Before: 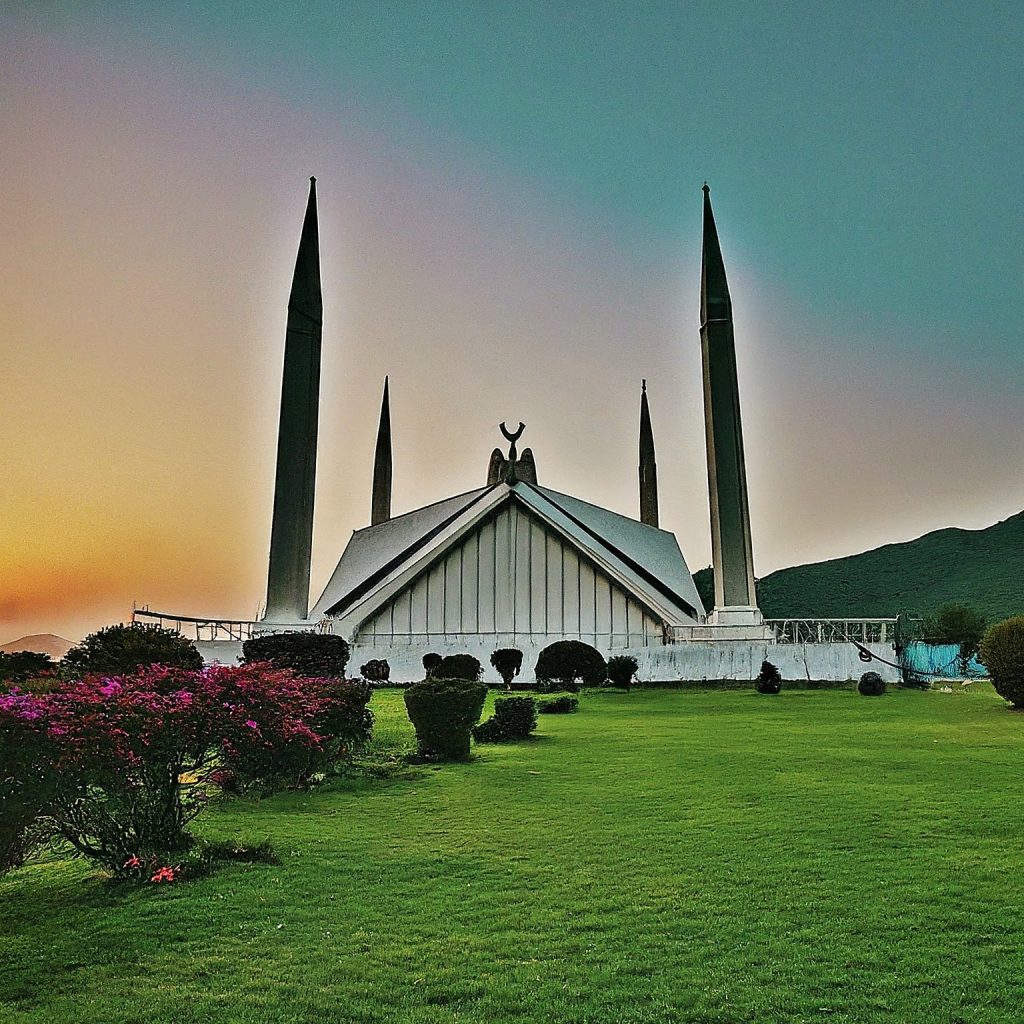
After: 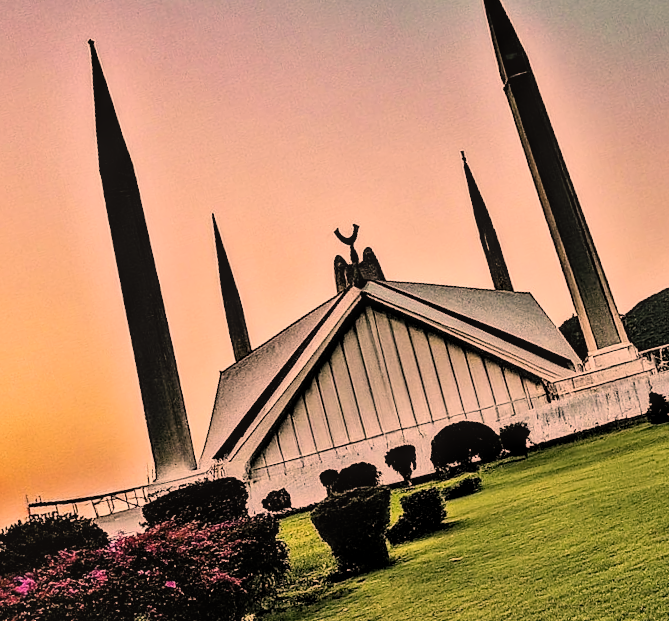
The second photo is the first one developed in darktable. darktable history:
local contrast: detail 130%
color correction: highlights a* 40, highlights b* 40, saturation 0.69
contrast brightness saturation: contrast 0.2, brightness 0.16, saturation 0.22
exposure: compensate highlight preservation false
rotate and perspective: rotation -14.8°, crop left 0.1, crop right 0.903, crop top 0.25, crop bottom 0.748
white balance: red 0.982, blue 1.018
filmic rgb: black relative exposure -5 EV, hardness 2.88, contrast 1.2, highlights saturation mix -30%
crop and rotate: left 13.342%, right 19.991%
